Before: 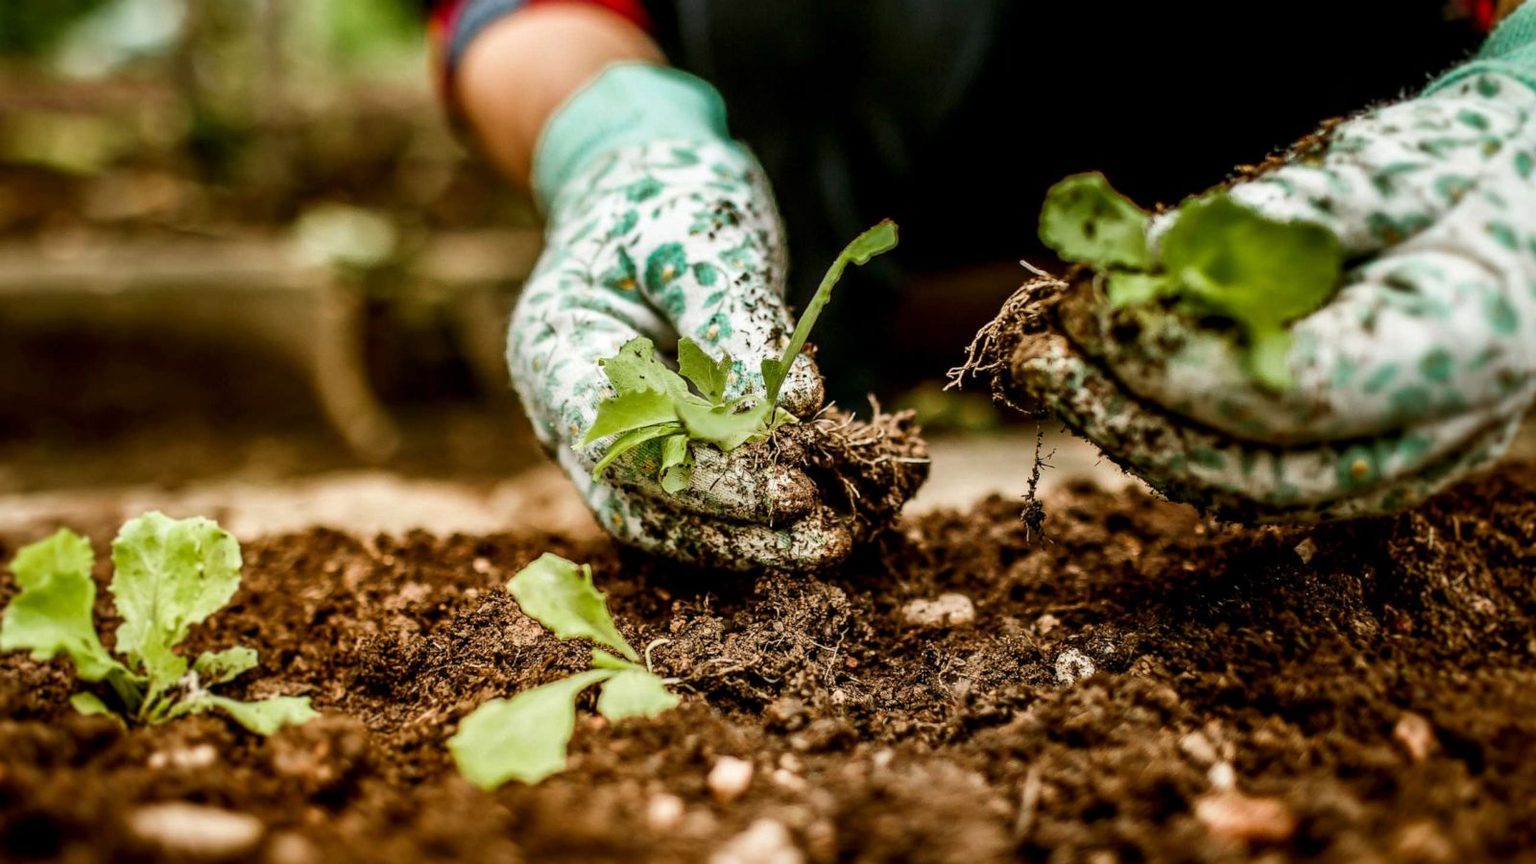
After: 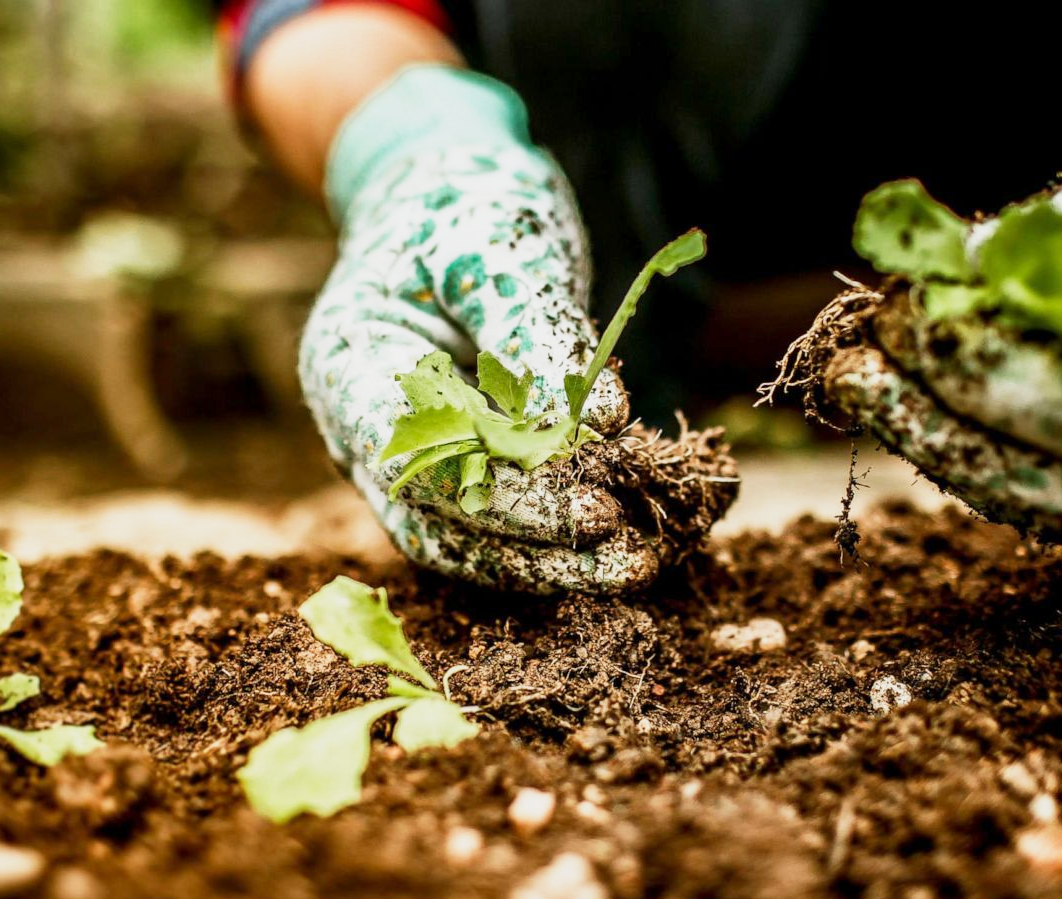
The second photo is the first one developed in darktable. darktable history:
base curve: curves: ch0 [(0, 0) (0.088, 0.125) (0.176, 0.251) (0.354, 0.501) (0.613, 0.749) (1, 0.877)], preserve colors none
crop and rotate: left 14.319%, right 19.273%
